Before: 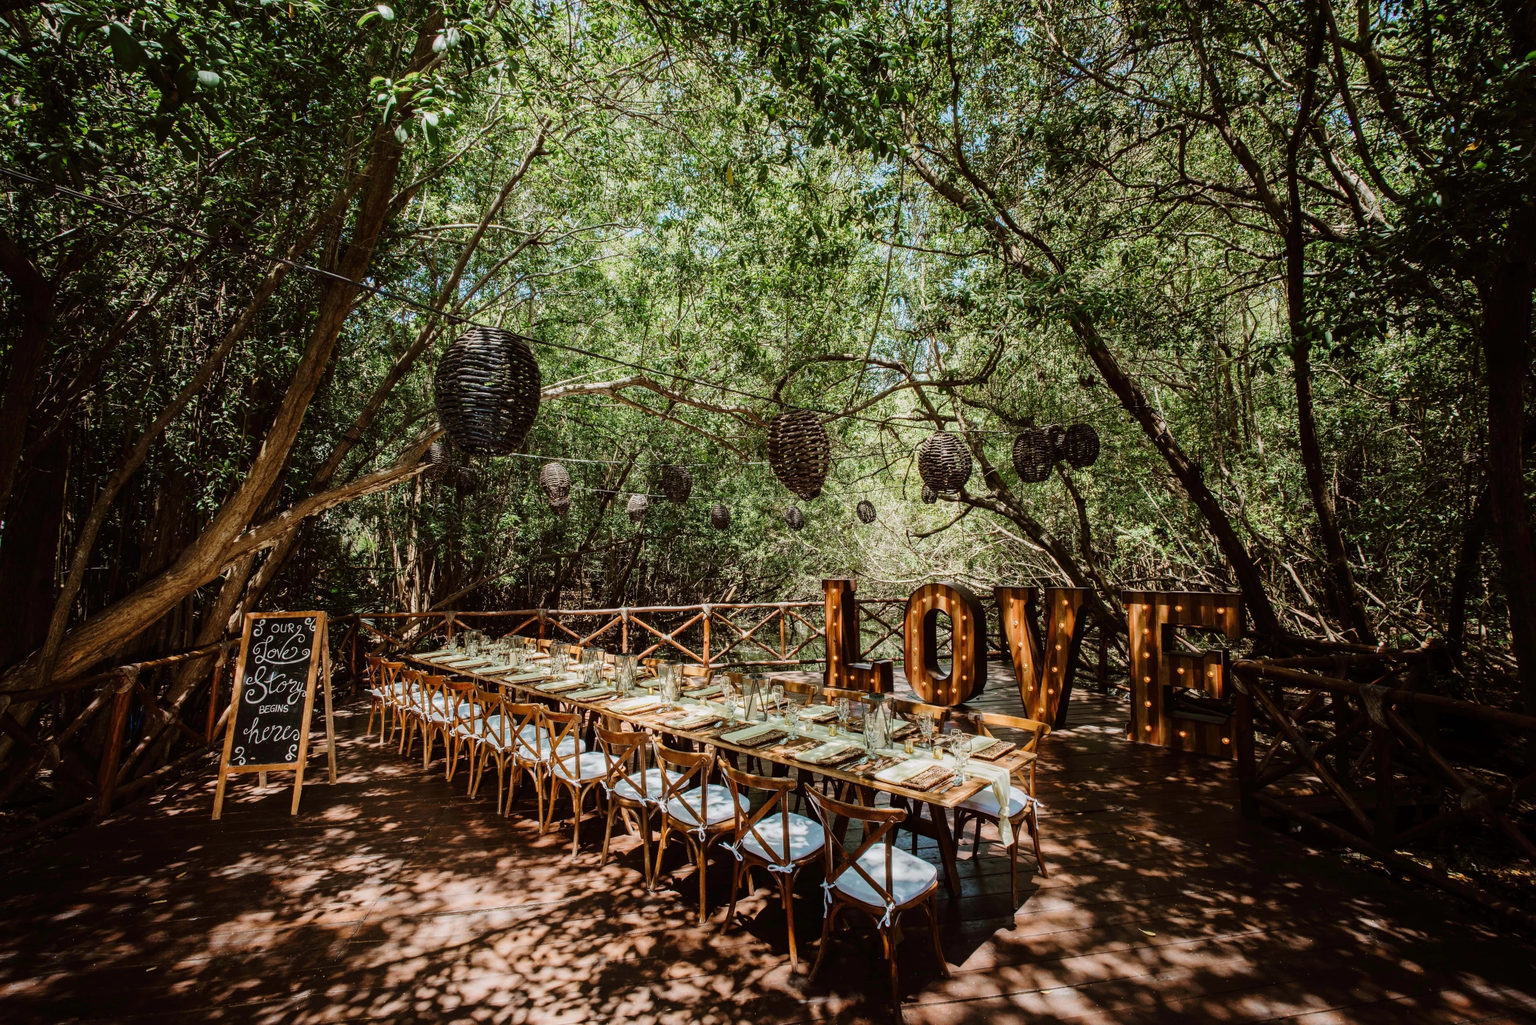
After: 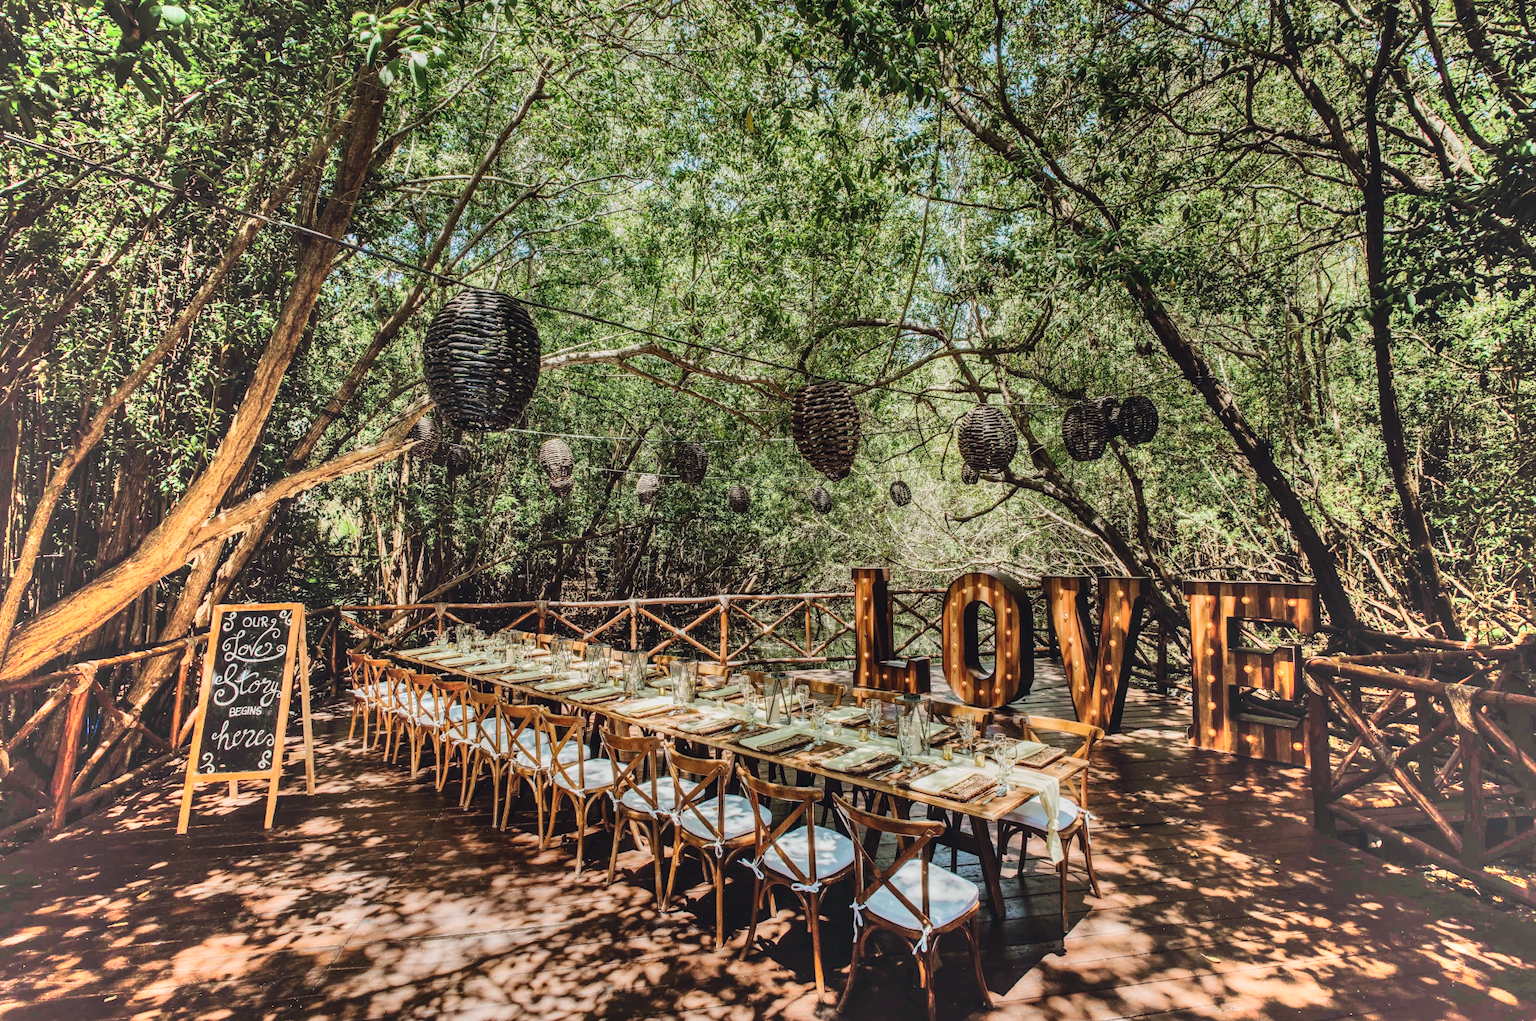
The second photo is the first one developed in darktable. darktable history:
exposure: exposure 0.131 EV, compensate exposure bias true, compensate highlight preservation false
crop: left 3.373%, top 6.437%, right 6.145%, bottom 3.313%
shadows and highlights: radius 122.77, shadows 99.03, white point adjustment -3.03, highlights -99.05, soften with gaussian
color balance rgb: perceptual saturation grading › global saturation 0.937%
color correction: highlights a* 0.288, highlights b* 2.73, shadows a* -1.46, shadows b* -4.67
local contrast: on, module defaults
contrast brightness saturation: contrast -0.091, saturation -0.081
